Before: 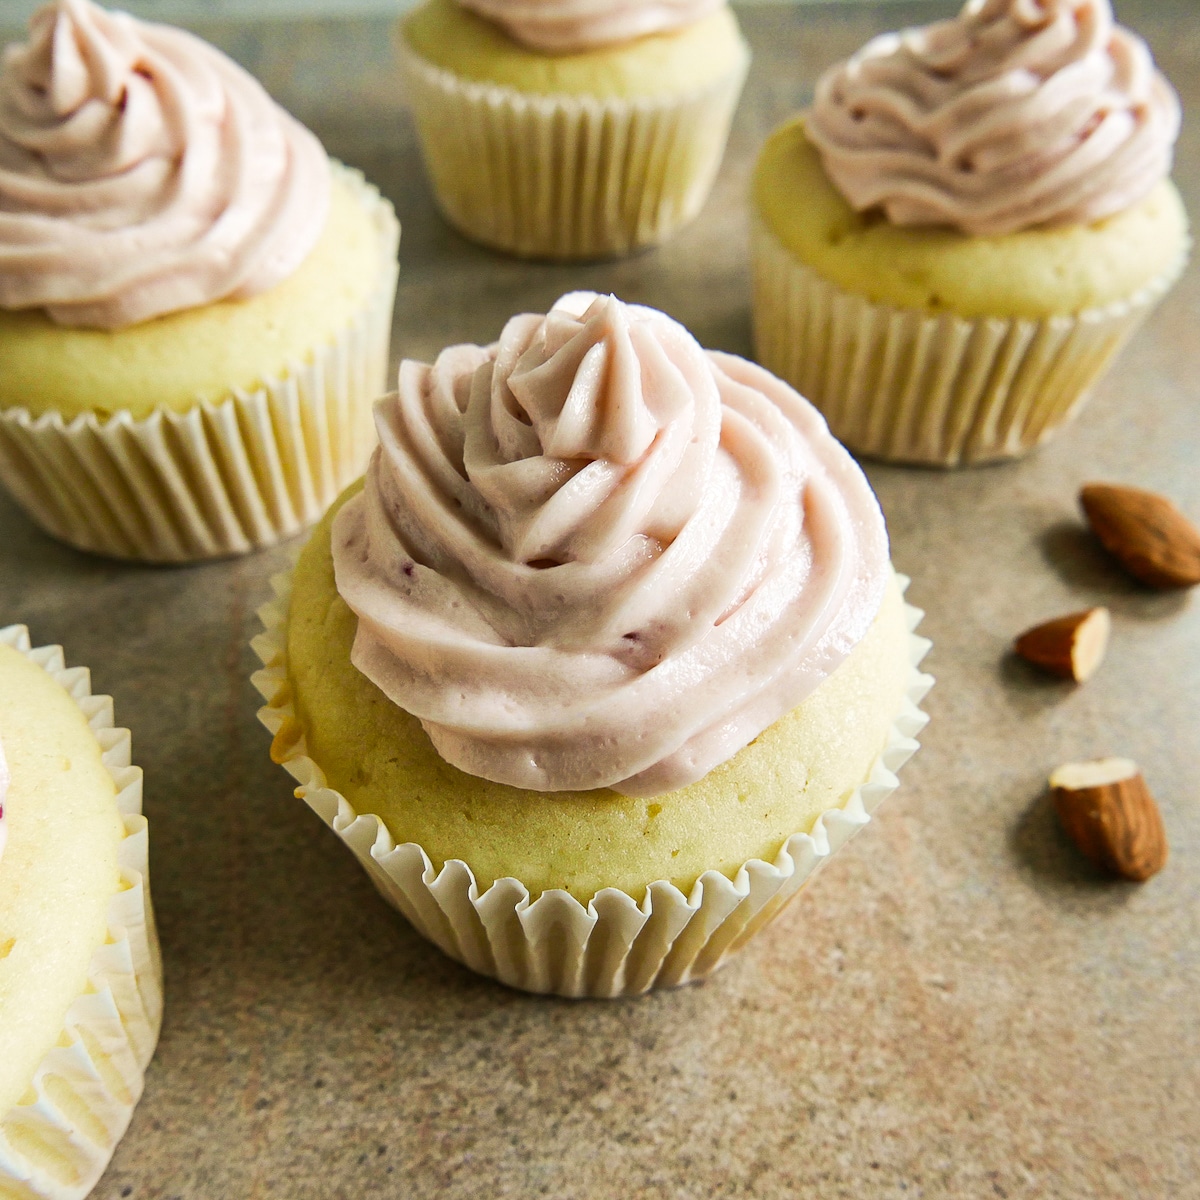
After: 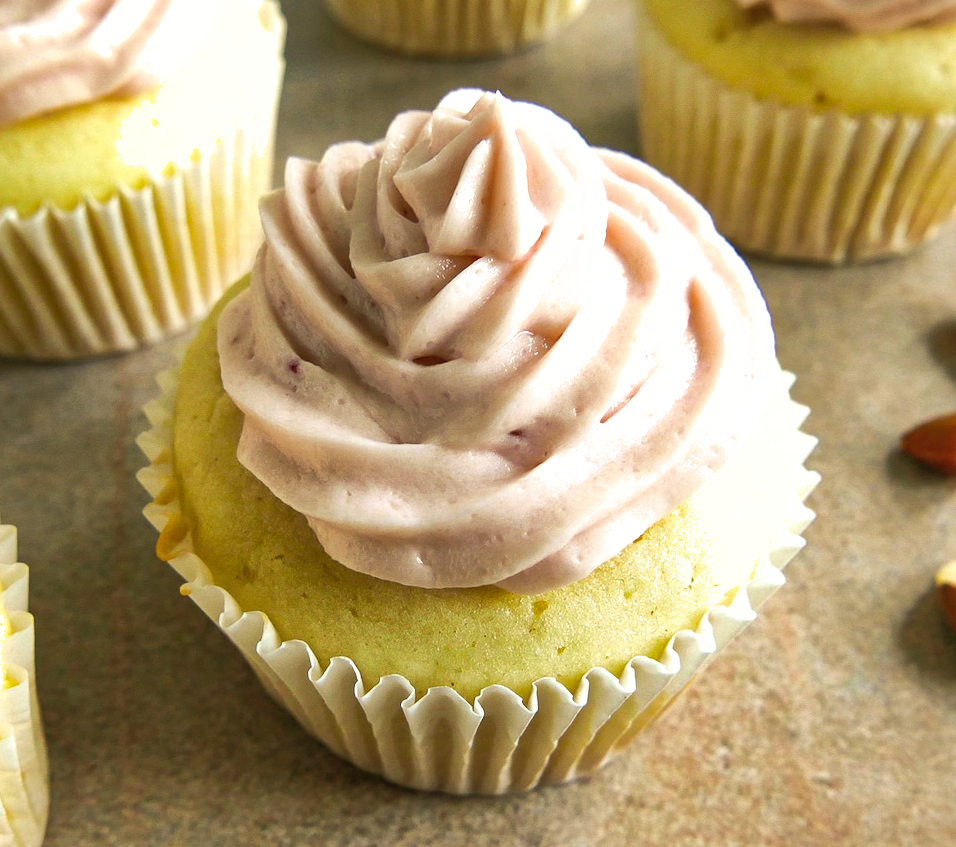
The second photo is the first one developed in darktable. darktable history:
color correction: highlights a* -0.173, highlights b* -0.13
crop: left 9.559%, top 16.999%, right 10.742%, bottom 12.335%
exposure: exposure 0.36 EV, compensate exposure bias true, compensate highlight preservation false
shadows and highlights: highlights color adjustment 79%
